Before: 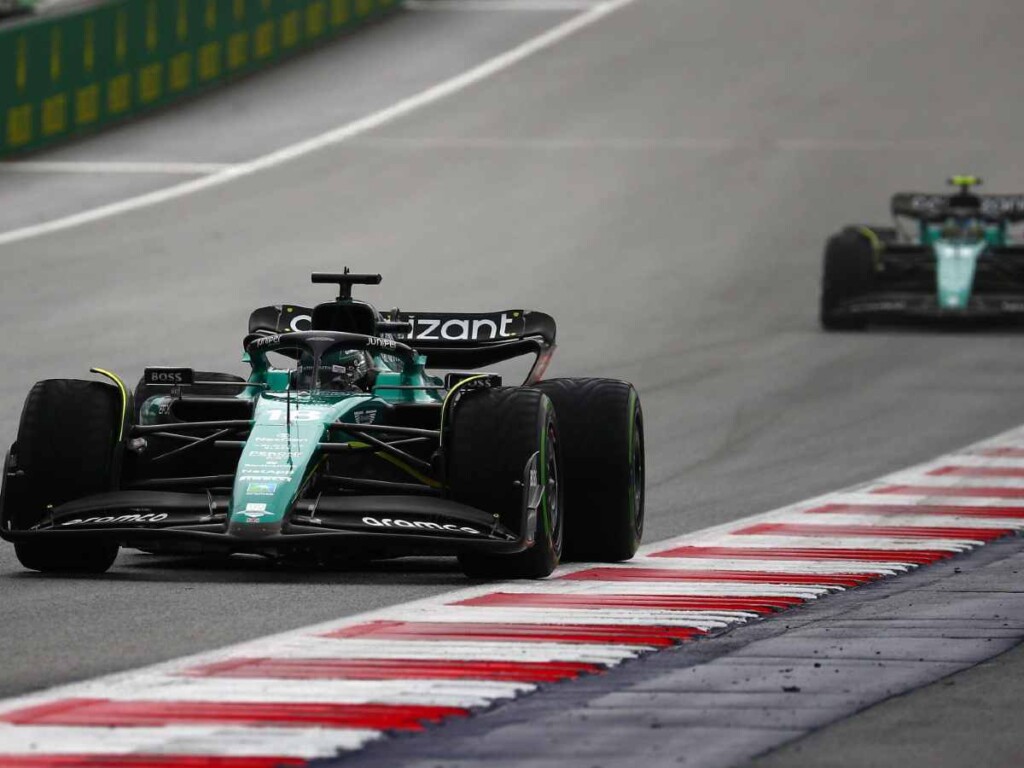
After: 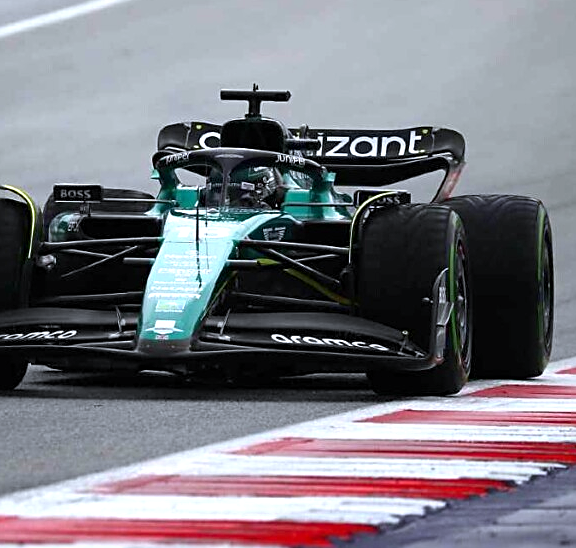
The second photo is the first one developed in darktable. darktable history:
white balance: red 0.954, blue 1.079
crop: left 8.966%, top 23.852%, right 34.699%, bottom 4.703%
sharpen: on, module defaults
exposure: black level correction 0.001, exposure 0.5 EV, compensate exposure bias true, compensate highlight preservation false
